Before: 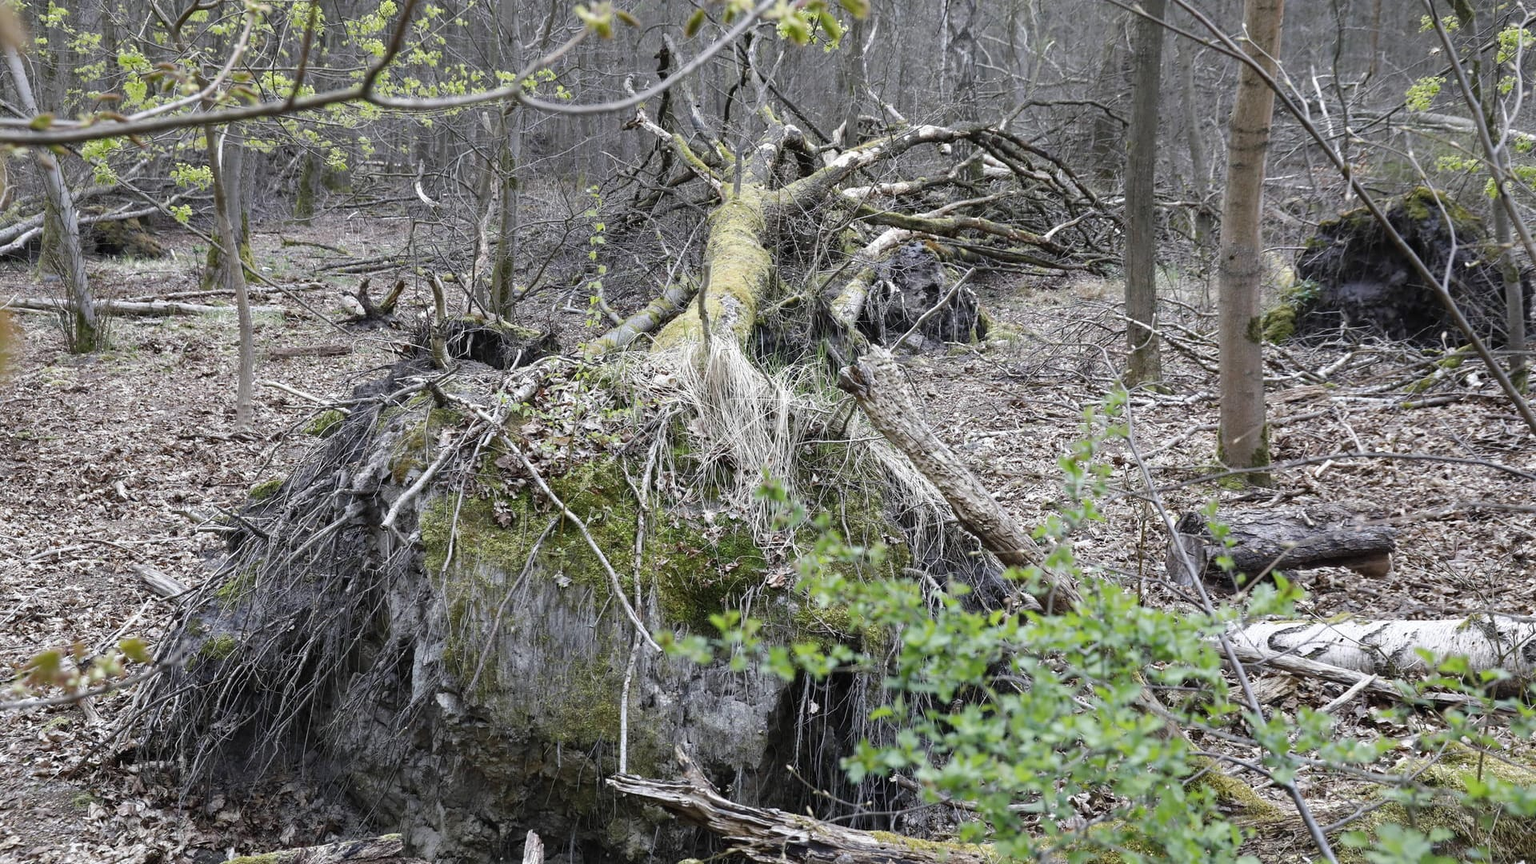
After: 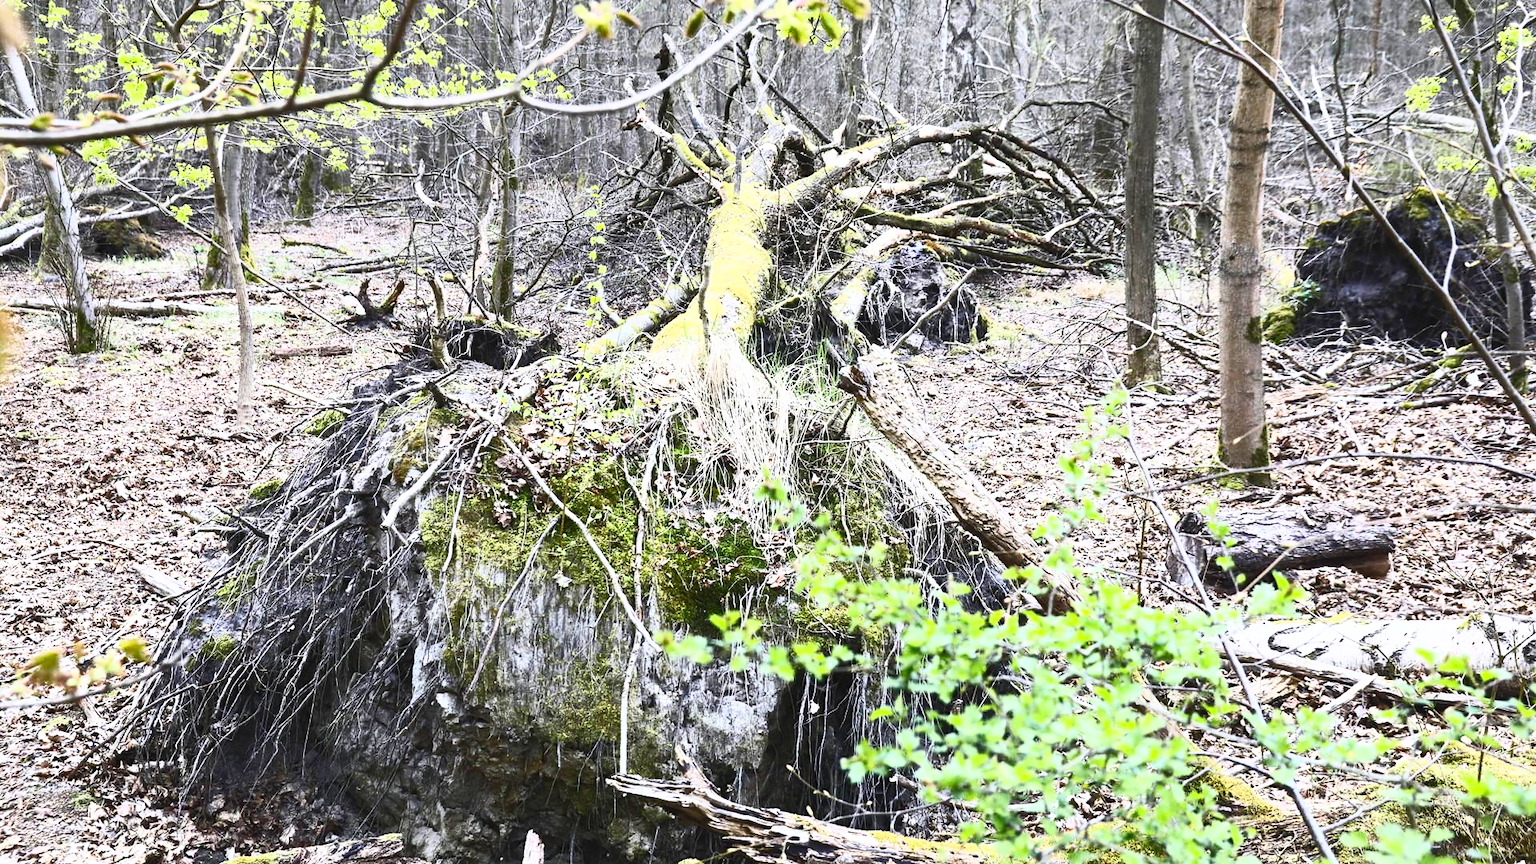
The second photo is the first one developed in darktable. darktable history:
contrast brightness saturation: contrast 0.814, brightness 0.608, saturation 0.575
